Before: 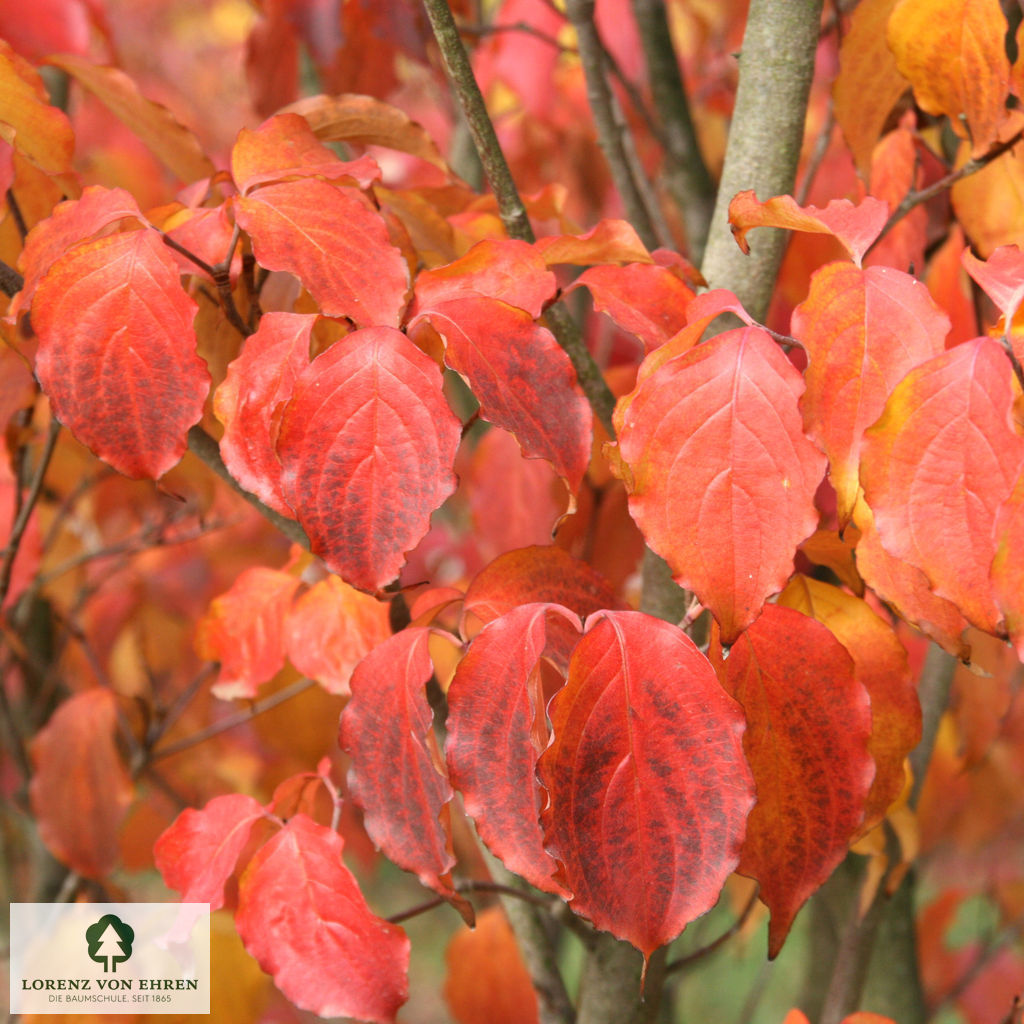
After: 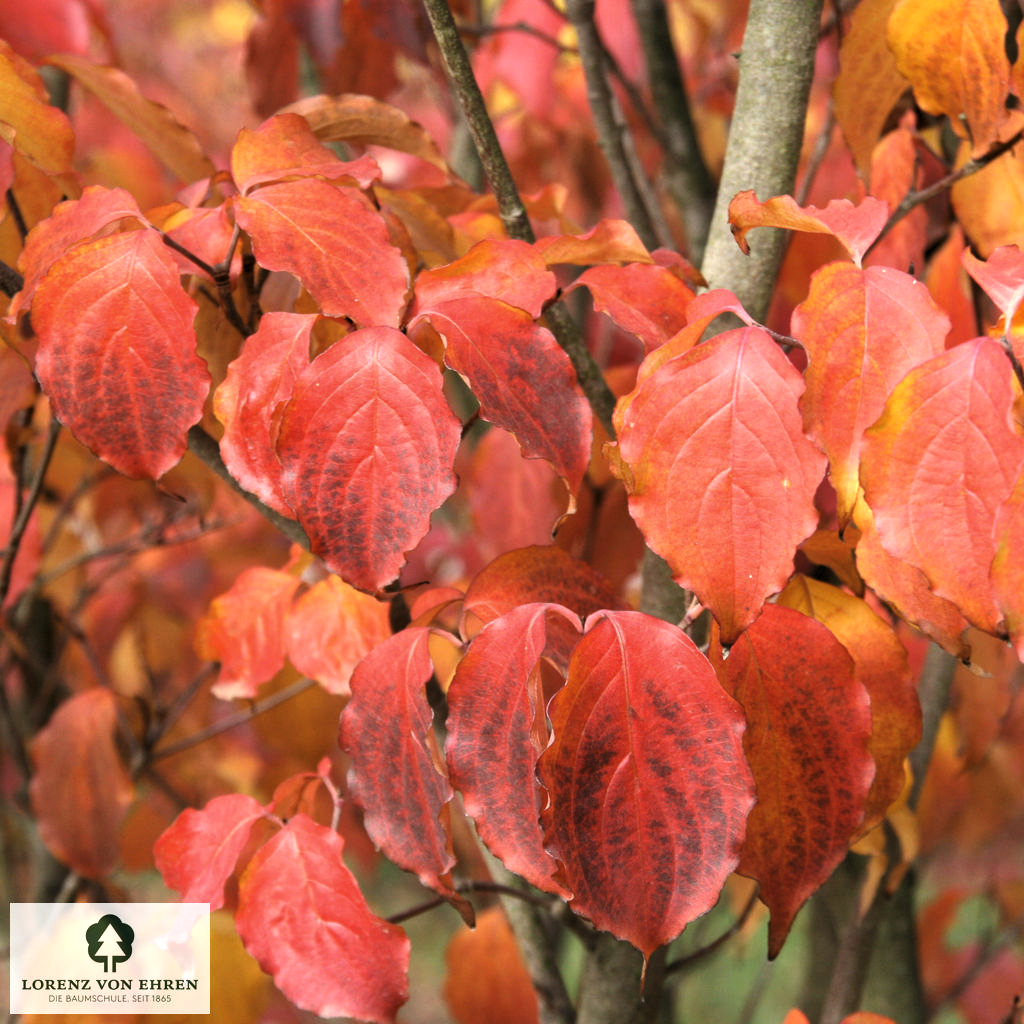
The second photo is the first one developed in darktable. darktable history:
exposure: black level correction 0, exposure 0.302 EV, compensate exposure bias true, compensate highlight preservation false
levels: levels [0.116, 0.574, 1]
